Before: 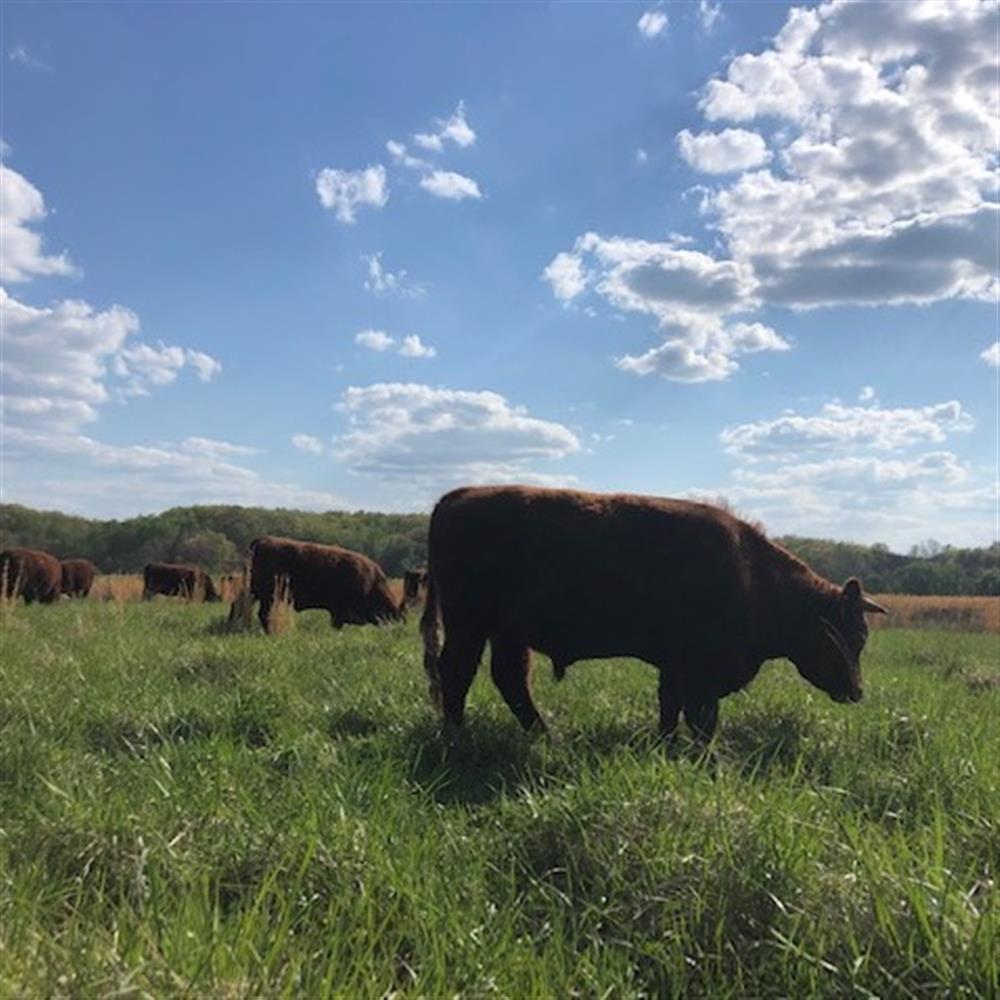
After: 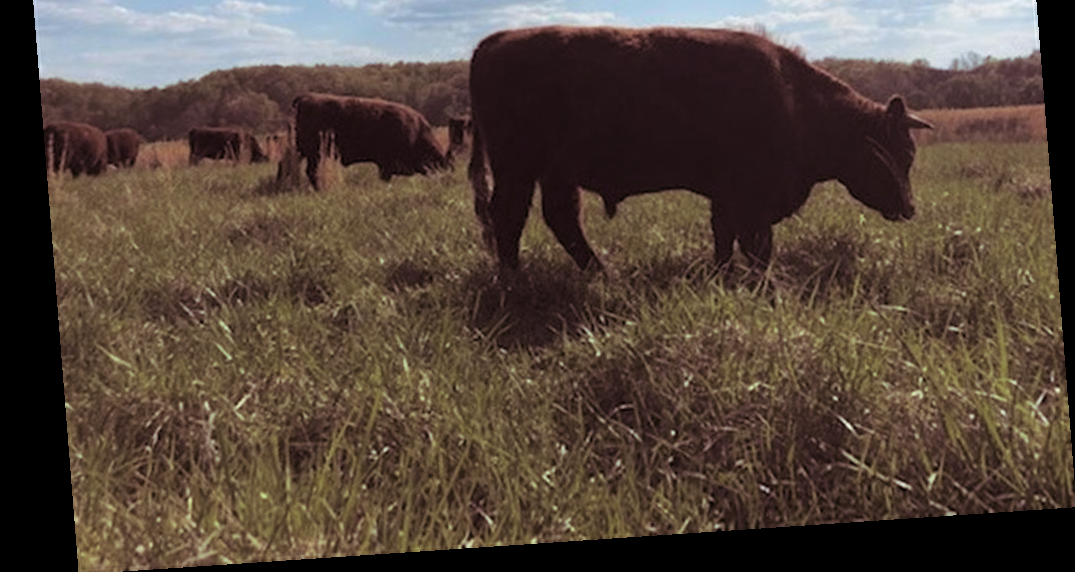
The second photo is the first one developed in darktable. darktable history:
rotate and perspective: rotation -4.2°, shear 0.006, automatic cropping off
split-toning: shadows › saturation 0.41, highlights › saturation 0, compress 33.55%
crop and rotate: top 46.237%
